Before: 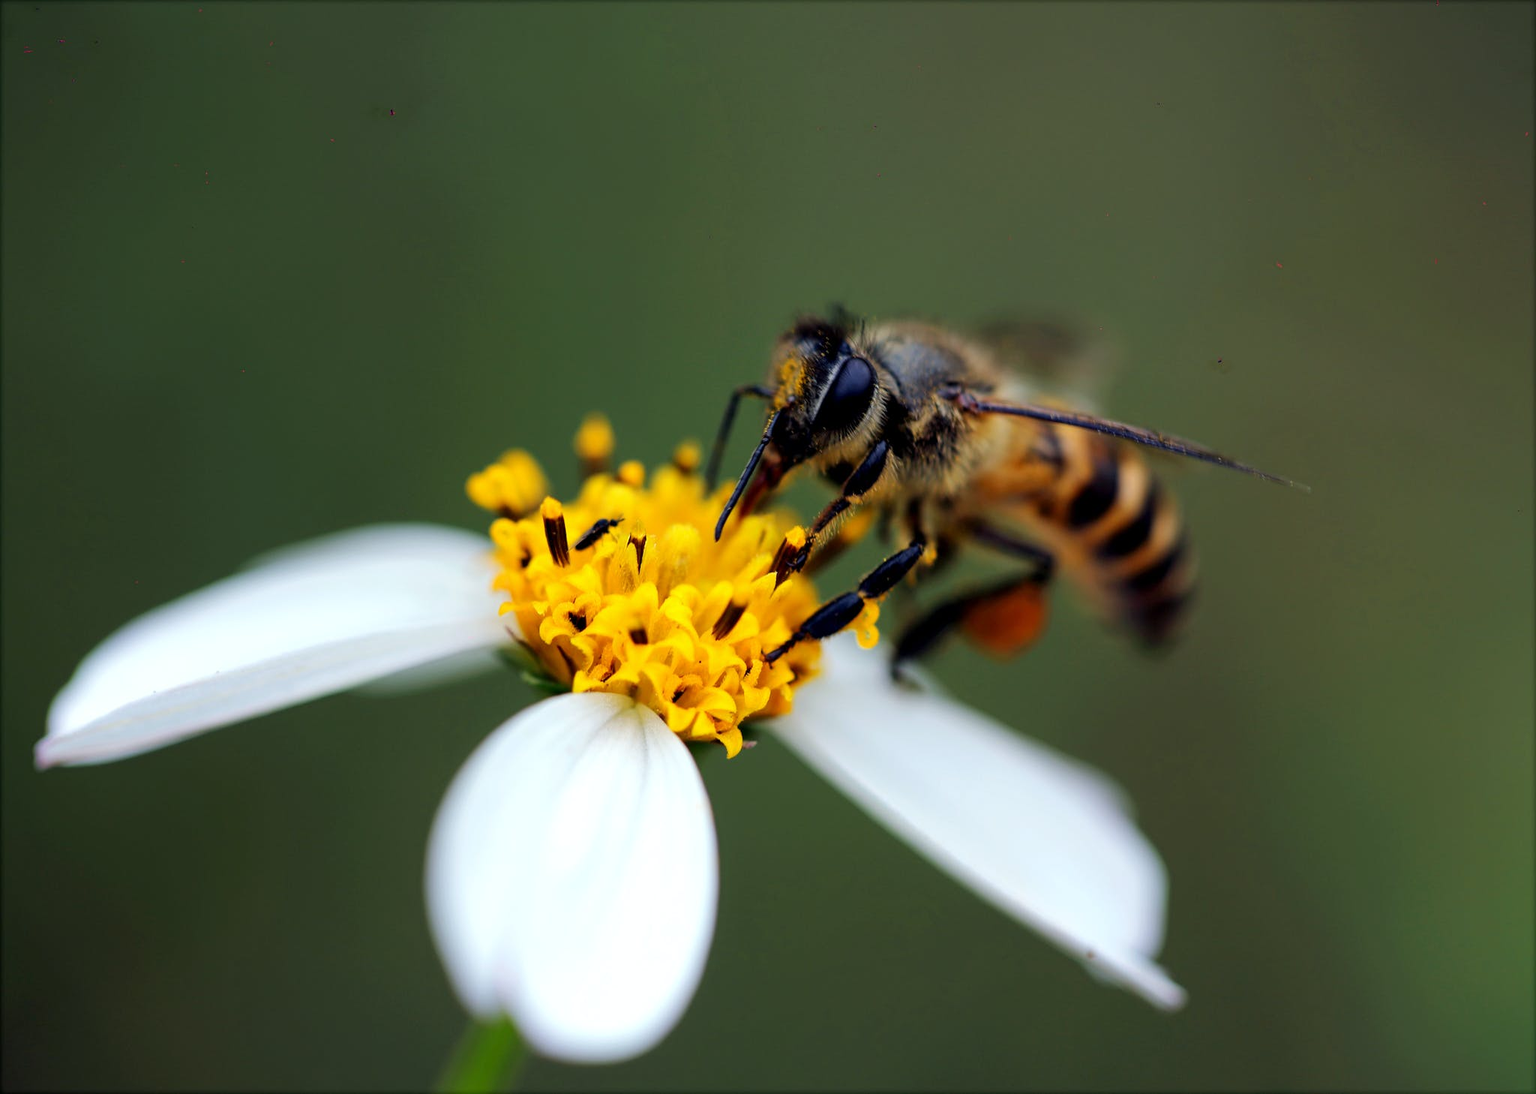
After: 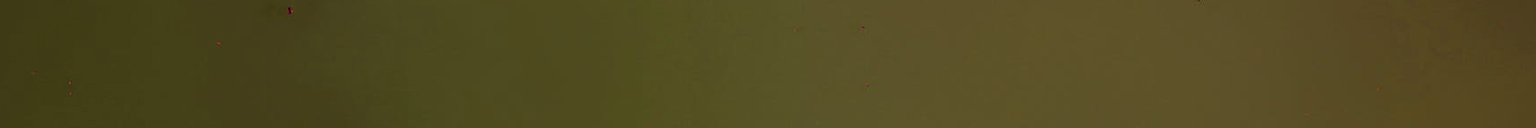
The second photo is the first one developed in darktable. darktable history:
crop and rotate: left 9.644%, top 9.491%, right 6.021%, bottom 80.509%
color balance rgb: shadows lift › chroma 4.41%, shadows lift › hue 27°, power › chroma 2.5%, power › hue 70°, highlights gain › chroma 1%, highlights gain › hue 27°, saturation formula JzAzBz (2021)
